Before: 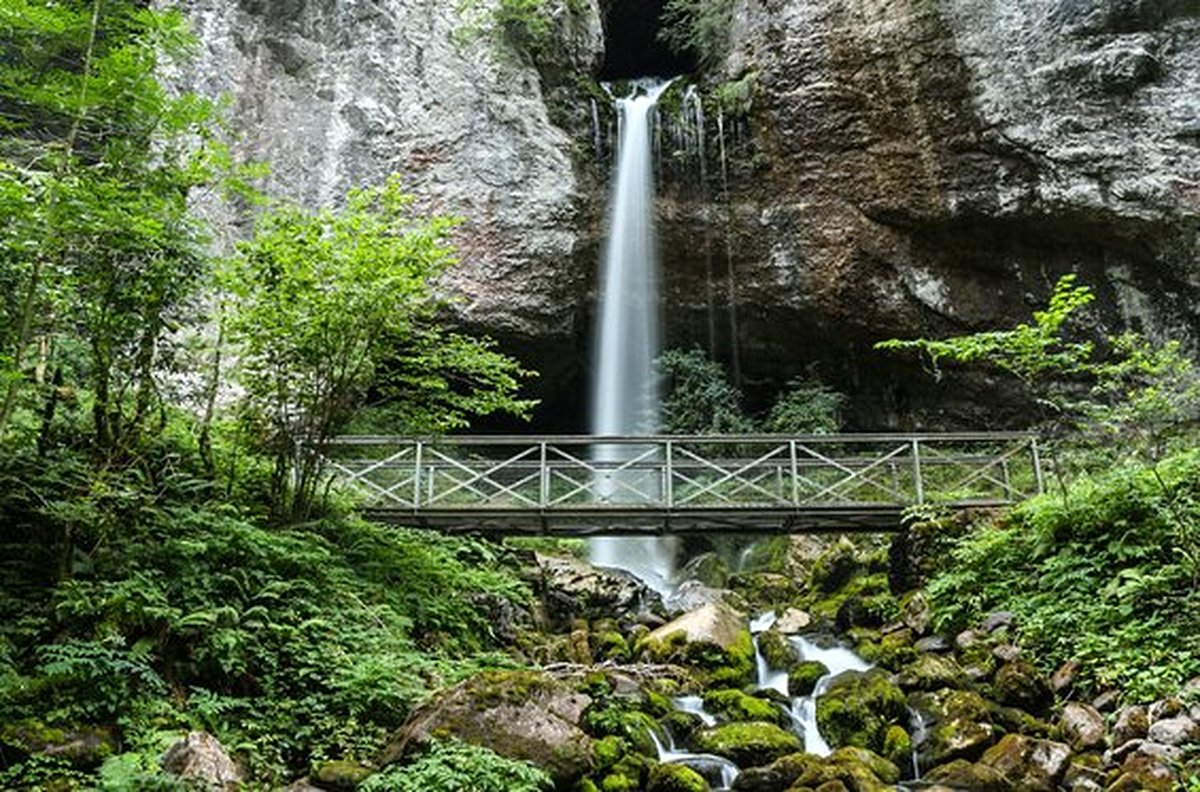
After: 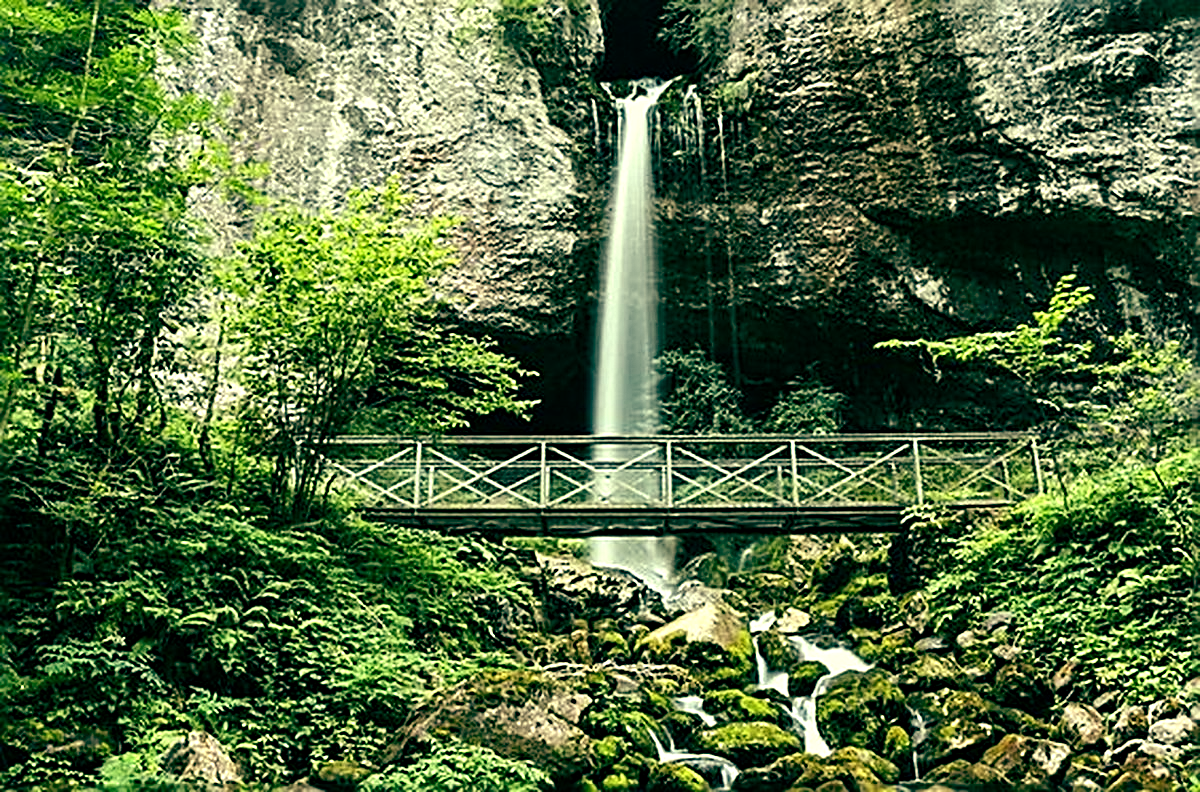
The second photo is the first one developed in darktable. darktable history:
tone equalizer: -8 EV -0.417 EV, -7 EV -0.389 EV, -6 EV -0.333 EV, -5 EV -0.222 EV, -3 EV 0.222 EV, -2 EV 0.333 EV, -1 EV 0.389 EV, +0 EV 0.417 EV, edges refinement/feathering 500, mask exposure compensation -1.57 EV, preserve details no
shadows and highlights: shadows 12, white point adjustment 1.2, soften with gaussian
color balance: mode lift, gamma, gain (sRGB), lift [1, 0.69, 1, 1], gamma [1, 1.482, 1, 1], gain [1, 1, 1, 0.802]
sharpen: radius 3.025, amount 0.757
